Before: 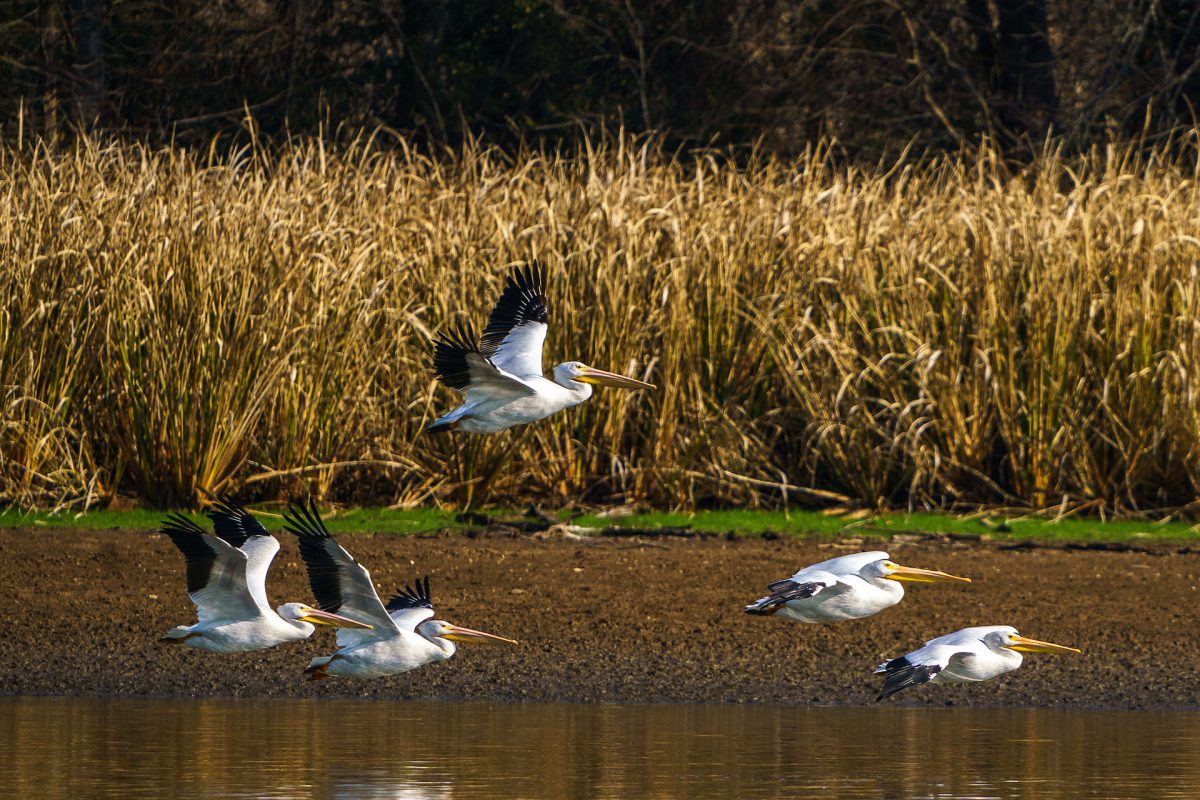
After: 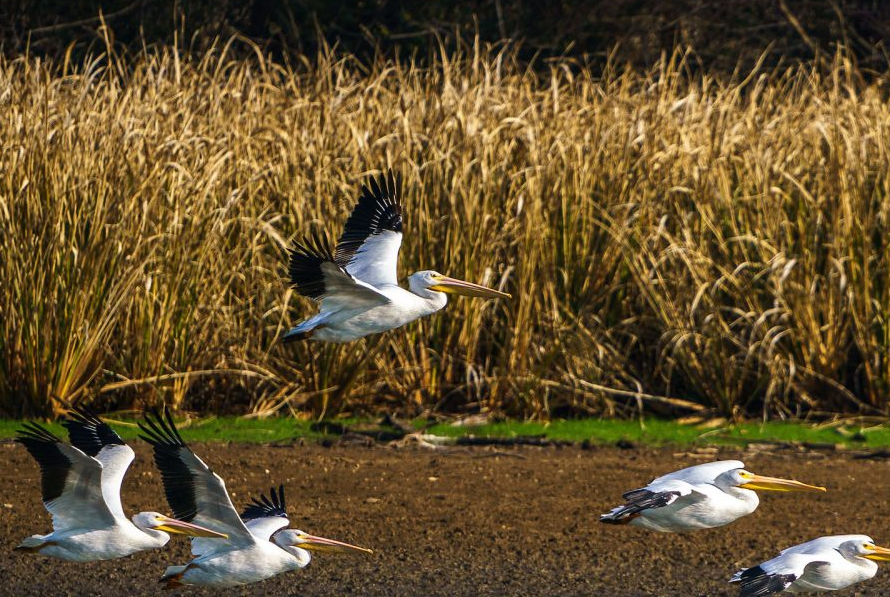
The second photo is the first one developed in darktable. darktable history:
crop and rotate: left 12.151%, top 11.465%, right 13.626%, bottom 13.79%
